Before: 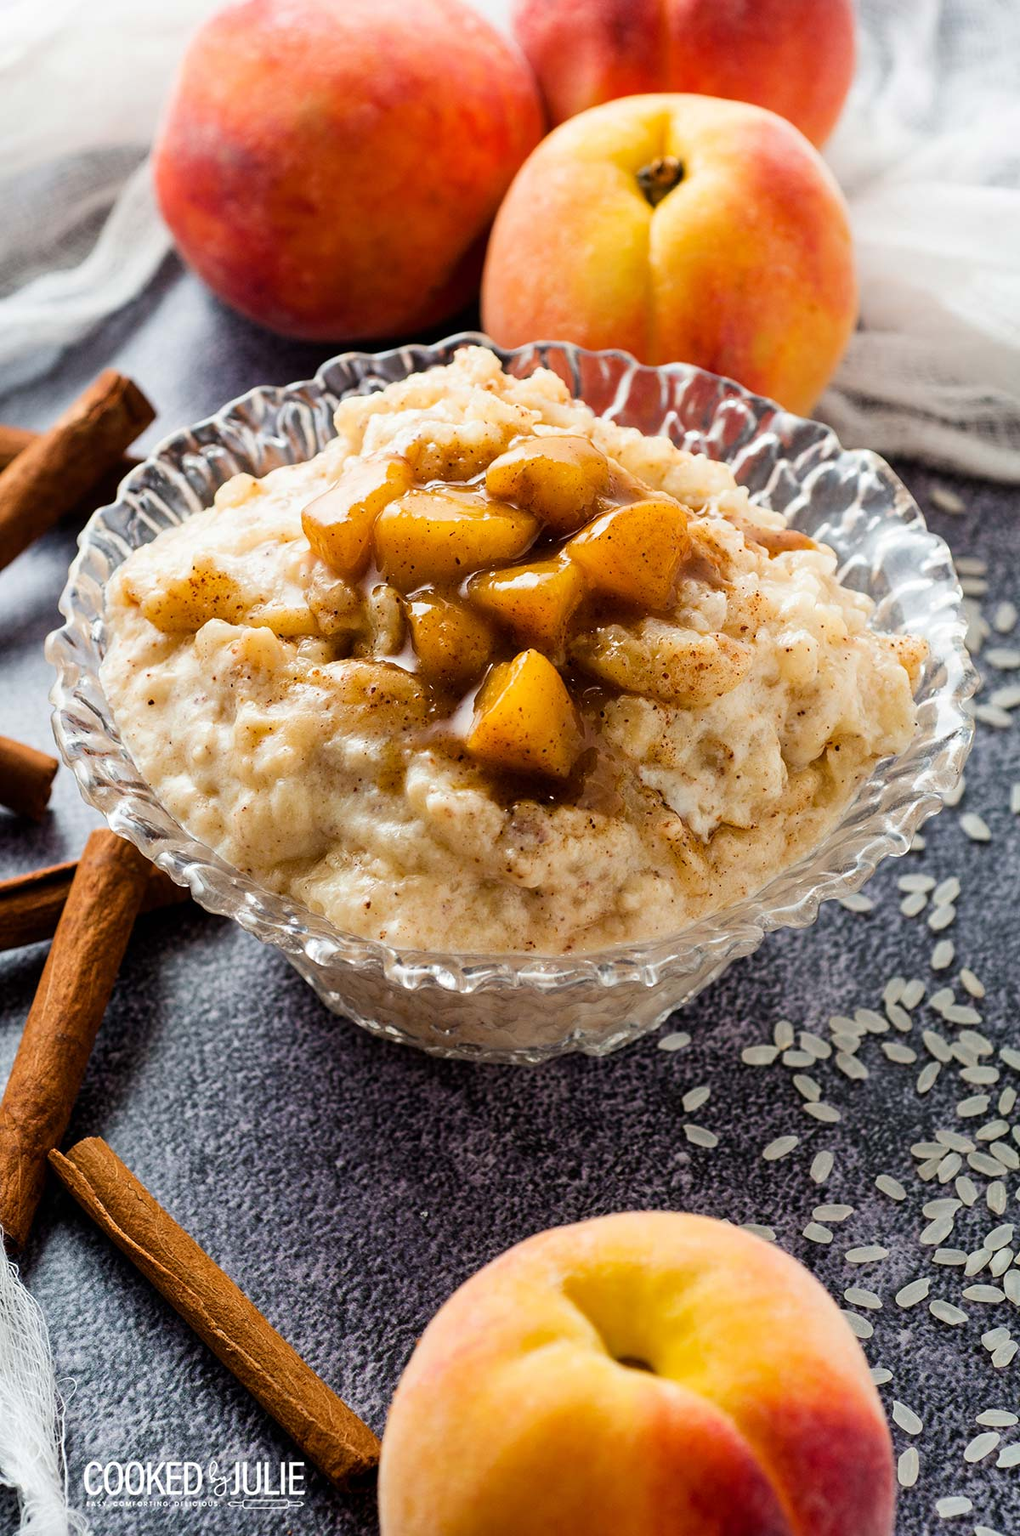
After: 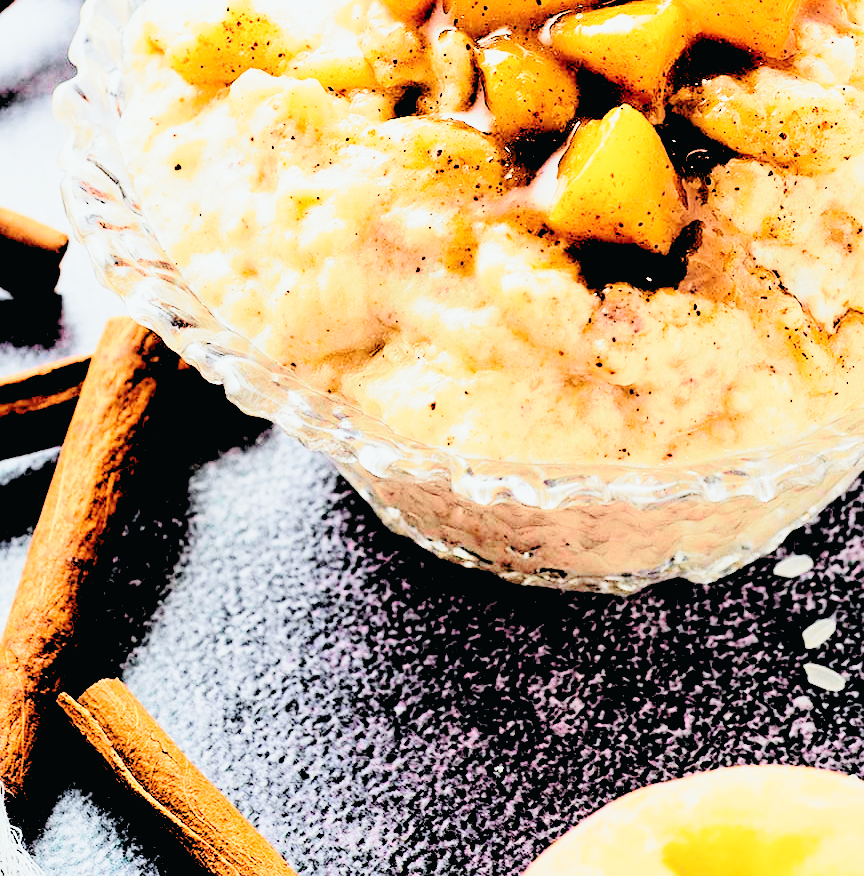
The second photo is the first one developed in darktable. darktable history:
tone curve: curves: ch0 [(0, 0.013) (0.104, 0.103) (0.258, 0.267) (0.448, 0.489) (0.709, 0.794) (0.895, 0.915) (0.994, 0.971)]; ch1 [(0, 0) (0.335, 0.298) (0.446, 0.416) (0.488, 0.488) (0.515, 0.504) (0.581, 0.615) (0.635, 0.661) (1, 1)]; ch2 [(0, 0) (0.314, 0.306) (0.436, 0.447) (0.502, 0.5) (0.538, 0.541) (0.568, 0.603) (0.641, 0.635) (0.717, 0.701) (1, 1)], color space Lab, independent channels, preserve colors none
base curve: curves: ch0 [(0, 0) (0.032, 0.037) (0.105, 0.228) (0.435, 0.76) (0.856, 0.983) (1, 1)], preserve colors none
crop: top 36.498%, right 27.964%, bottom 14.995%
rgb levels: levels [[0.027, 0.429, 0.996], [0, 0.5, 1], [0, 0.5, 1]]
sharpen: amount 0.2
